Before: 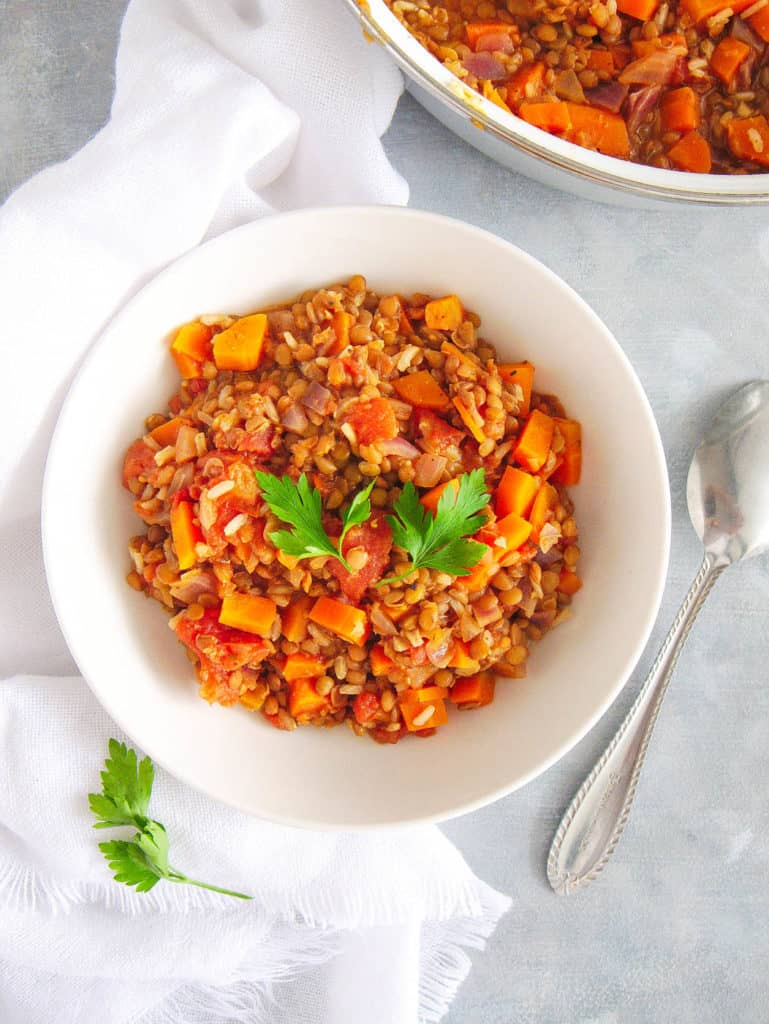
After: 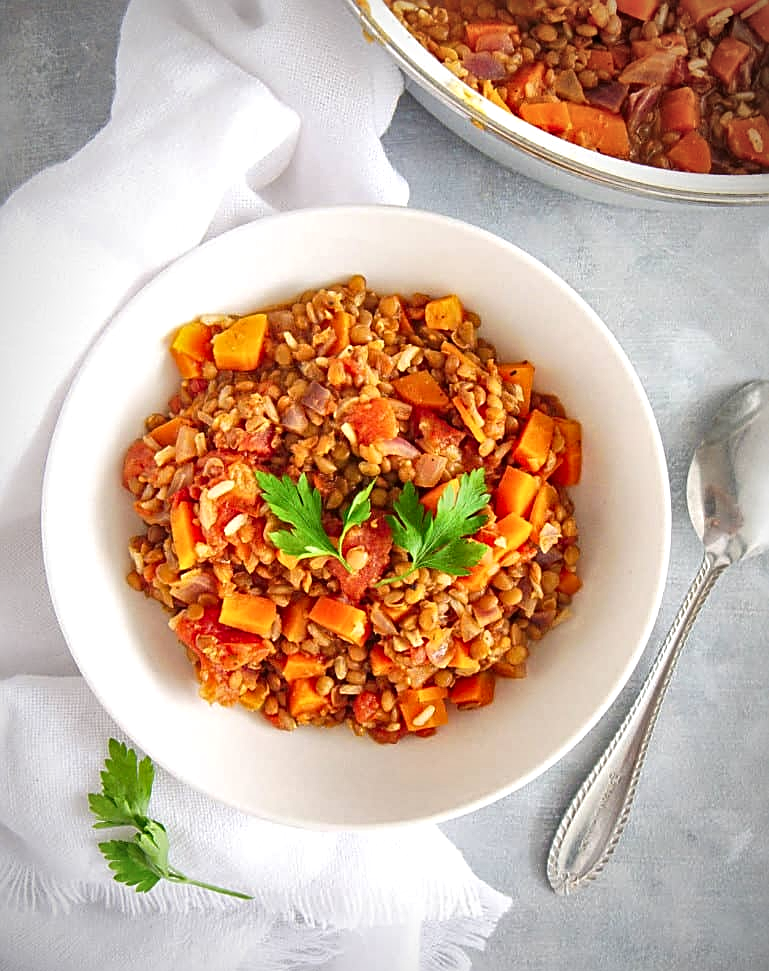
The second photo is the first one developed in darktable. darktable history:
crop and rotate: top 0.005%, bottom 5.161%
vignetting: fall-off start 80.63%, fall-off radius 62%, brightness -0.579, saturation -0.27, automatic ratio true, width/height ratio 1.414, unbound false
local contrast: mode bilateral grid, contrast 21, coarseness 51, detail 149%, midtone range 0.2
sharpen: radius 2.555, amount 0.648
